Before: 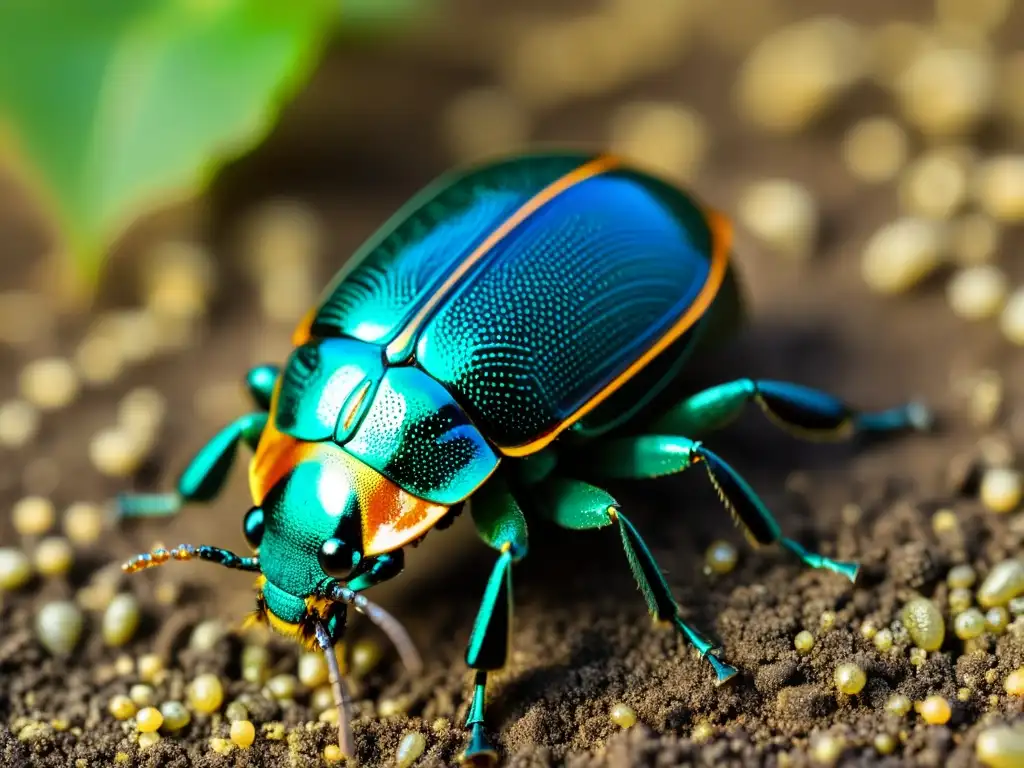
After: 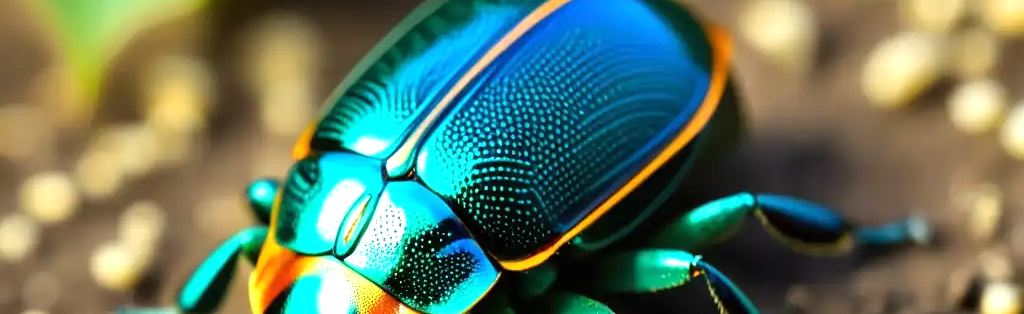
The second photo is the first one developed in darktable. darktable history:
crop and rotate: top 24.333%, bottom 34.689%
exposure: black level correction 0, exposure 0.5 EV, compensate exposure bias true, compensate highlight preservation false
